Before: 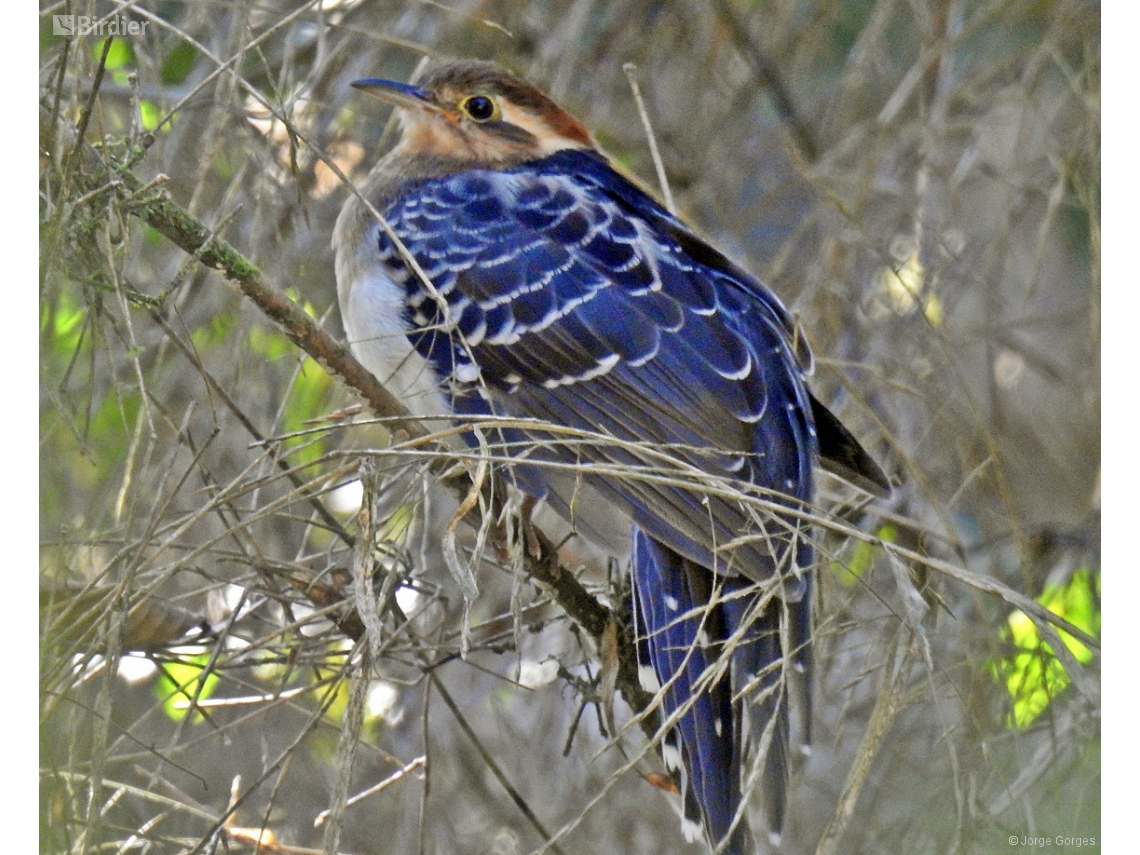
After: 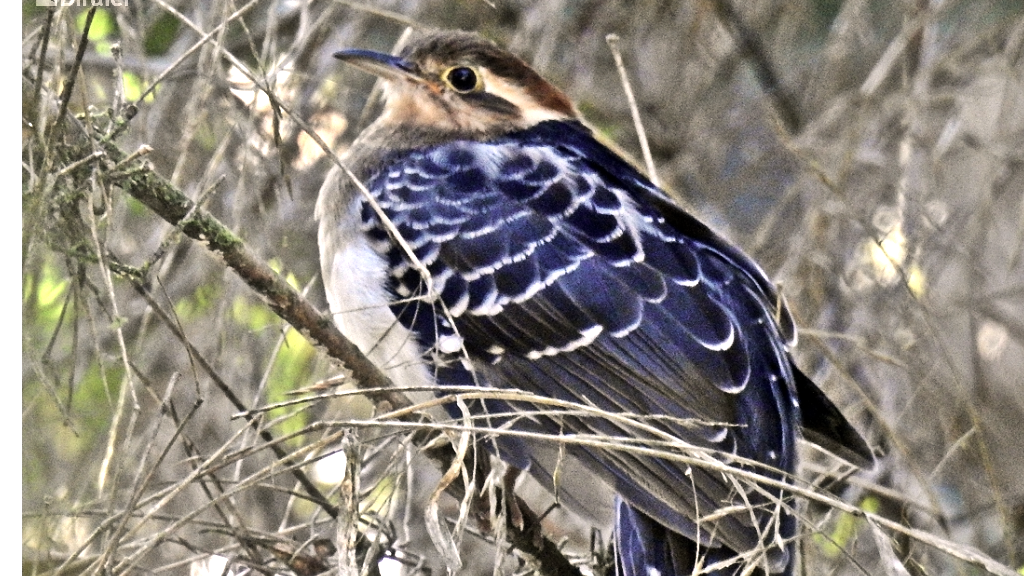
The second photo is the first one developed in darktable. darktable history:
tone equalizer: -8 EV -1.08 EV, -7 EV -1.01 EV, -6 EV -0.867 EV, -5 EV -0.578 EV, -3 EV 0.578 EV, -2 EV 0.867 EV, -1 EV 1.01 EV, +0 EV 1.08 EV, edges refinement/feathering 500, mask exposure compensation -1.57 EV, preserve details no
color correction: highlights a* 5.59, highlights b* 5.24, saturation 0.68
crop: left 1.509%, top 3.452%, right 7.696%, bottom 28.452%
